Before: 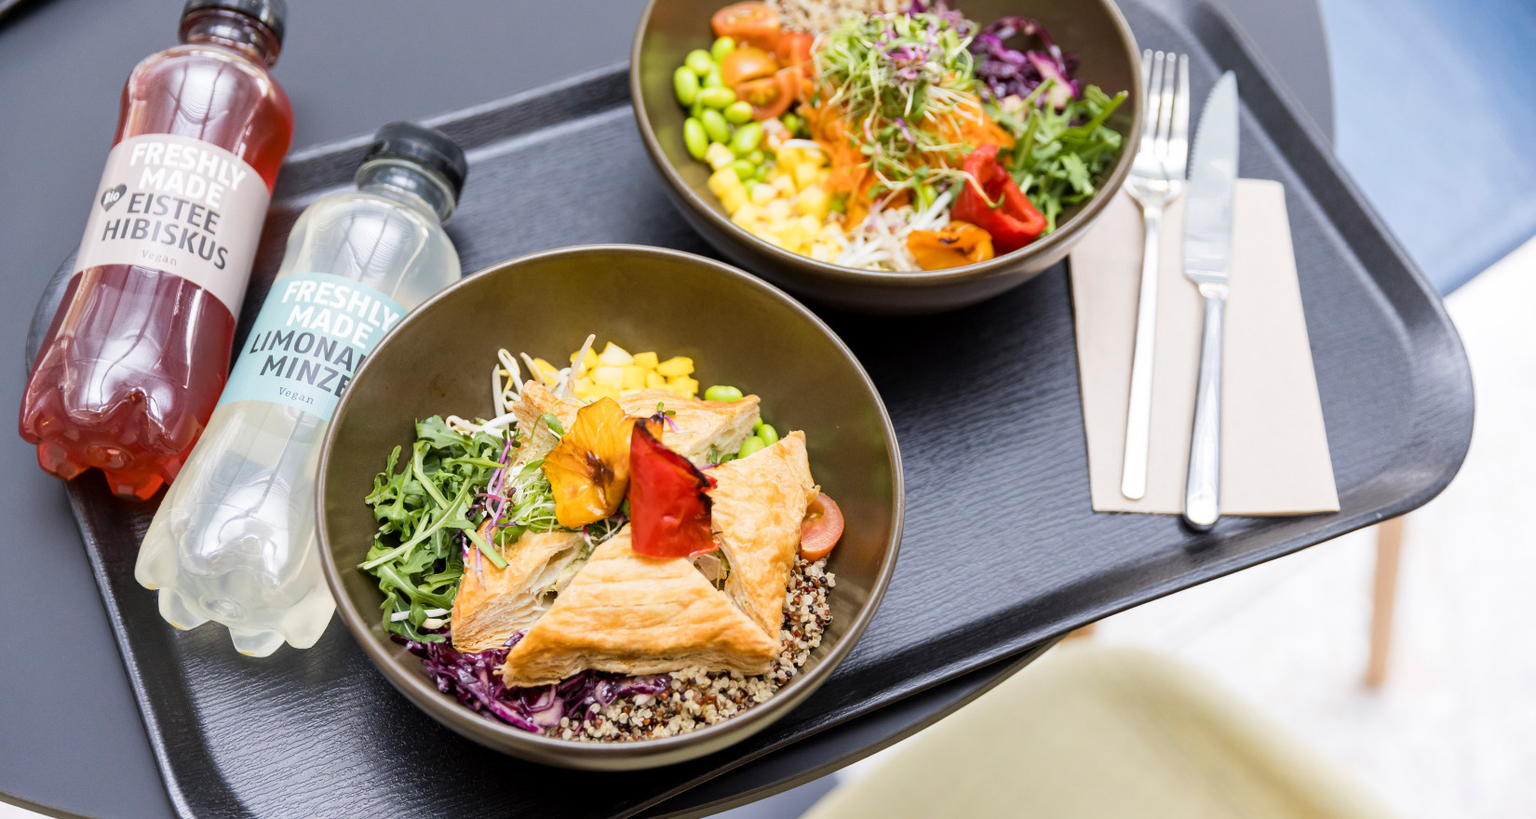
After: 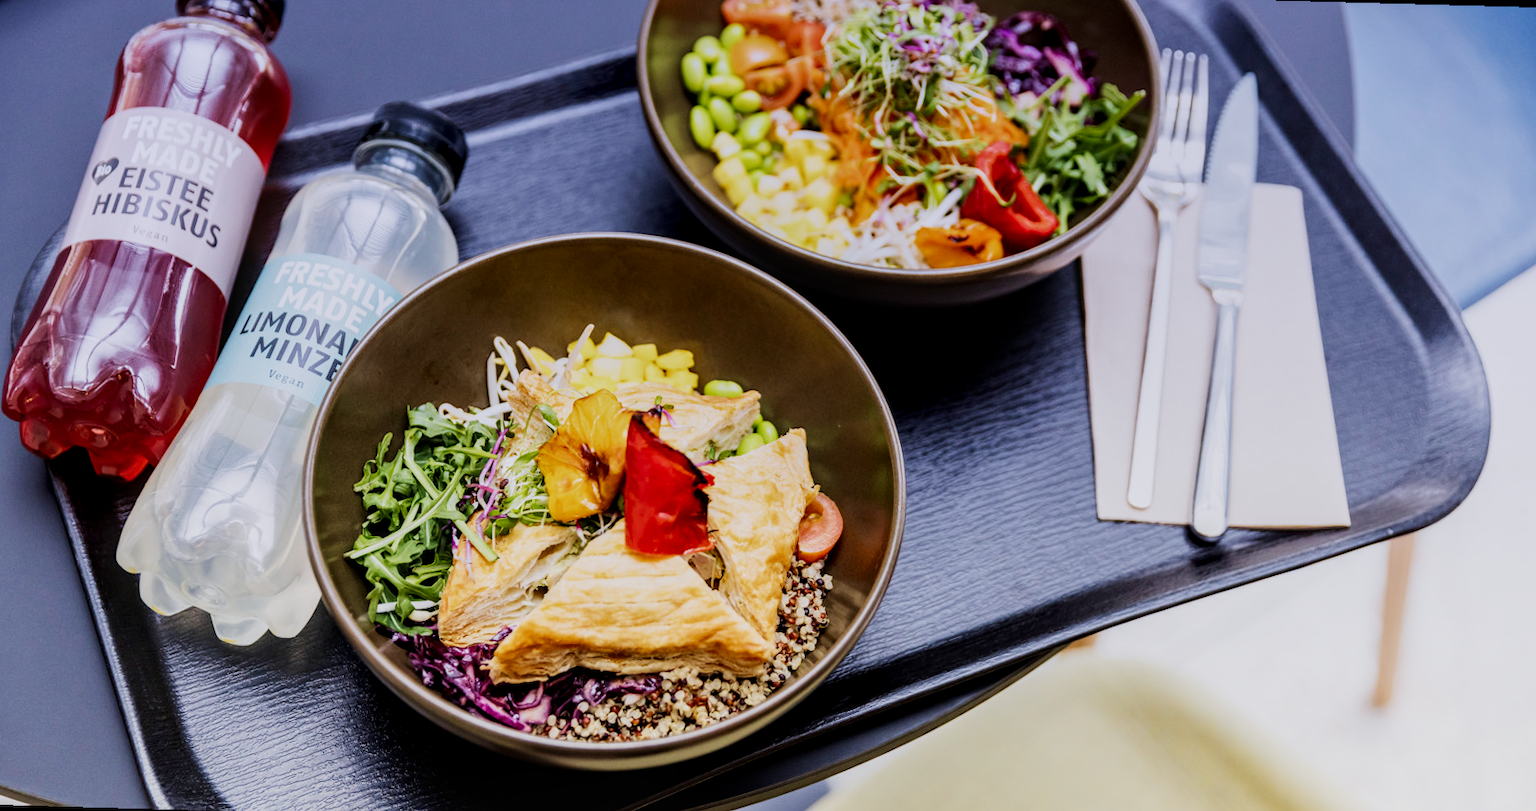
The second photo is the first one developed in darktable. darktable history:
sigmoid: contrast 1.7, skew -0.2, preserve hue 0%, red attenuation 0.1, red rotation 0.035, green attenuation 0.1, green rotation -0.017, blue attenuation 0.15, blue rotation -0.052, base primaries Rec2020
graduated density: hue 238.83°, saturation 50%
velvia: on, module defaults
local contrast: detail 130%
rotate and perspective: rotation 1.57°, crop left 0.018, crop right 0.982, crop top 0.039, crop bottom 0.961
